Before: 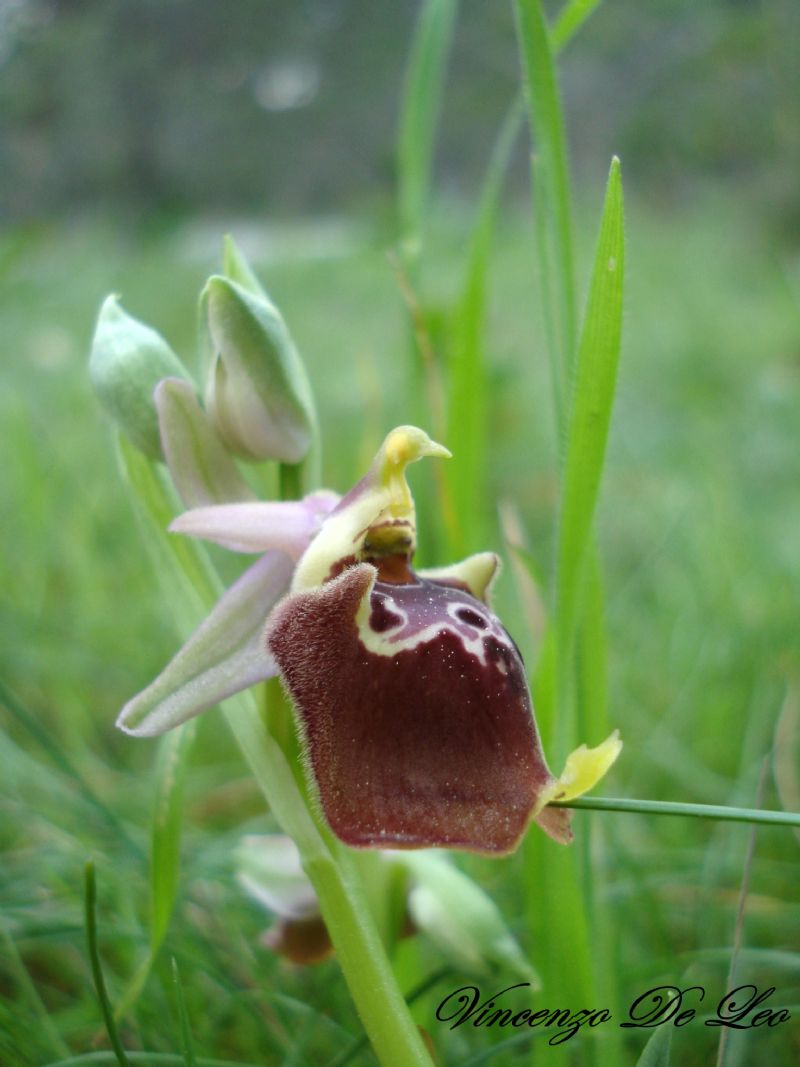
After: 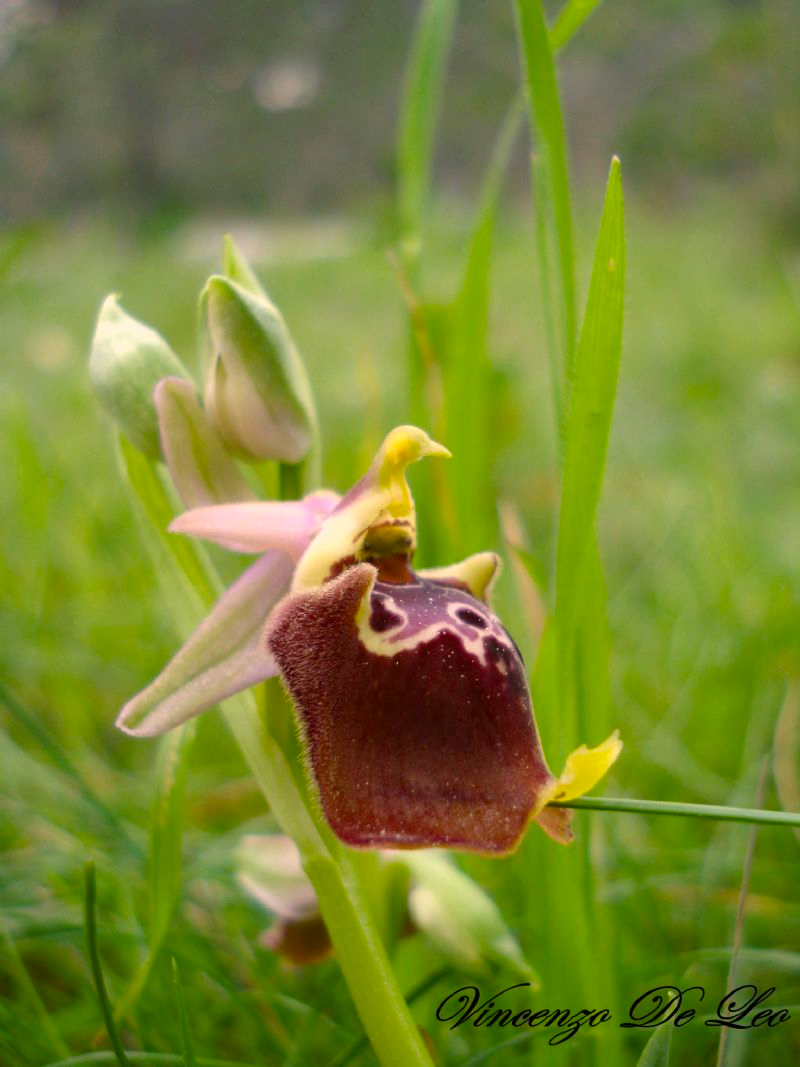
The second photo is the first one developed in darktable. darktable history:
color correction: highlights a* 17.82, highlights b* 18.57
color balance rgb: perceptual saturation grading › global saturation 30.62%, global vibrance 9.738%
